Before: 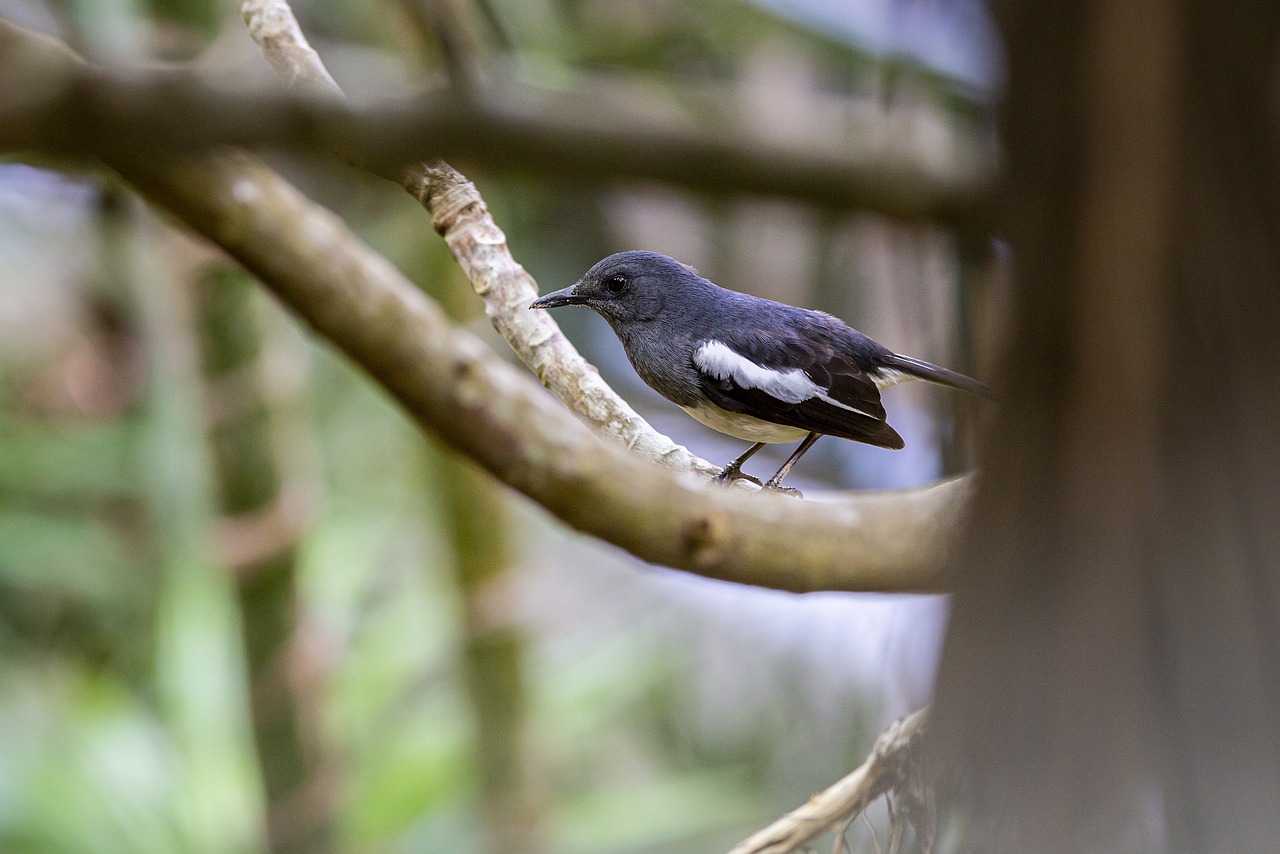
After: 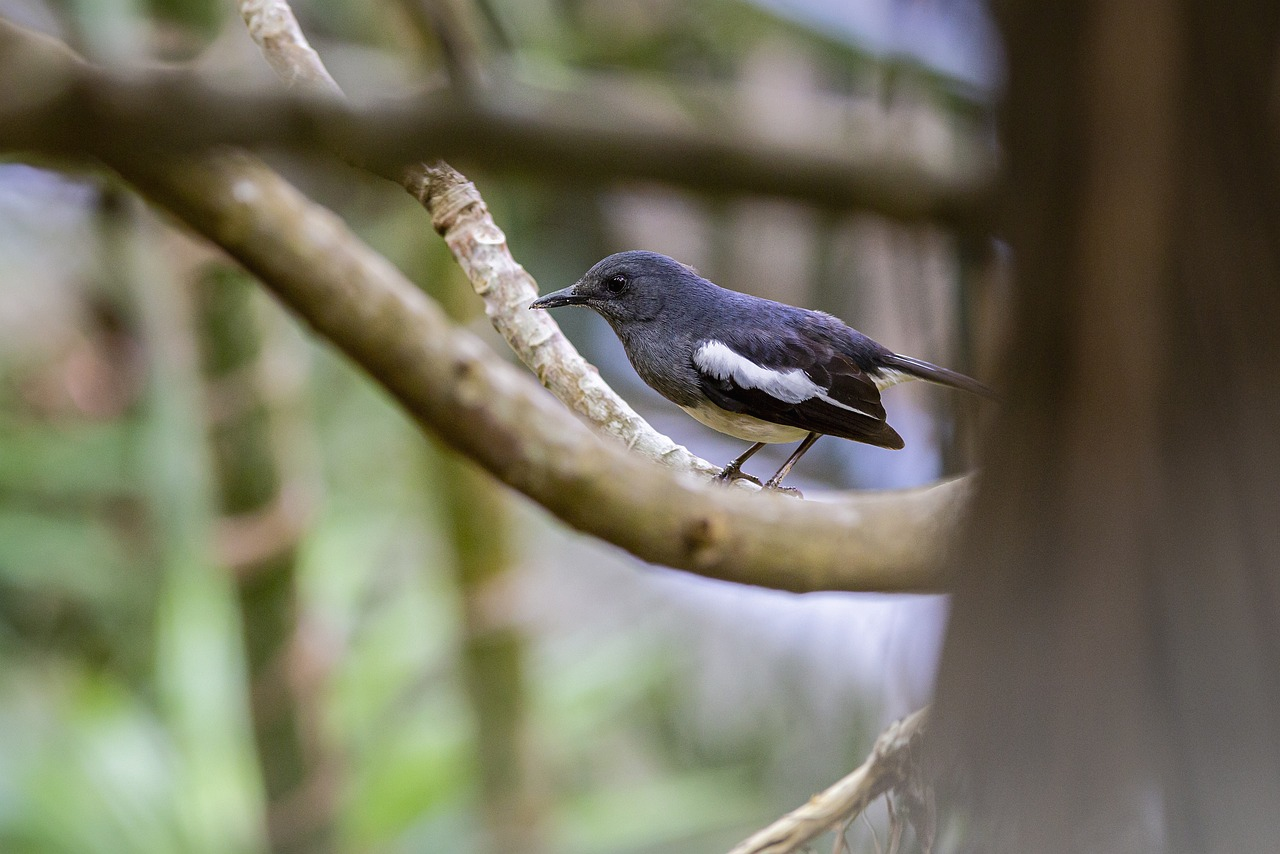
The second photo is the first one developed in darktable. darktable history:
local contrast: mode bilateral grid, contrast 100, coarseness 99, detail 93%, midtone range 0.2
tone equalizer: edges refinement/feathering 500, mask exposure compensation -1.57 EV, preserve details no
shadows and highlights: shadows 10.42, white point adjustment 0.844, highlights -40.04
